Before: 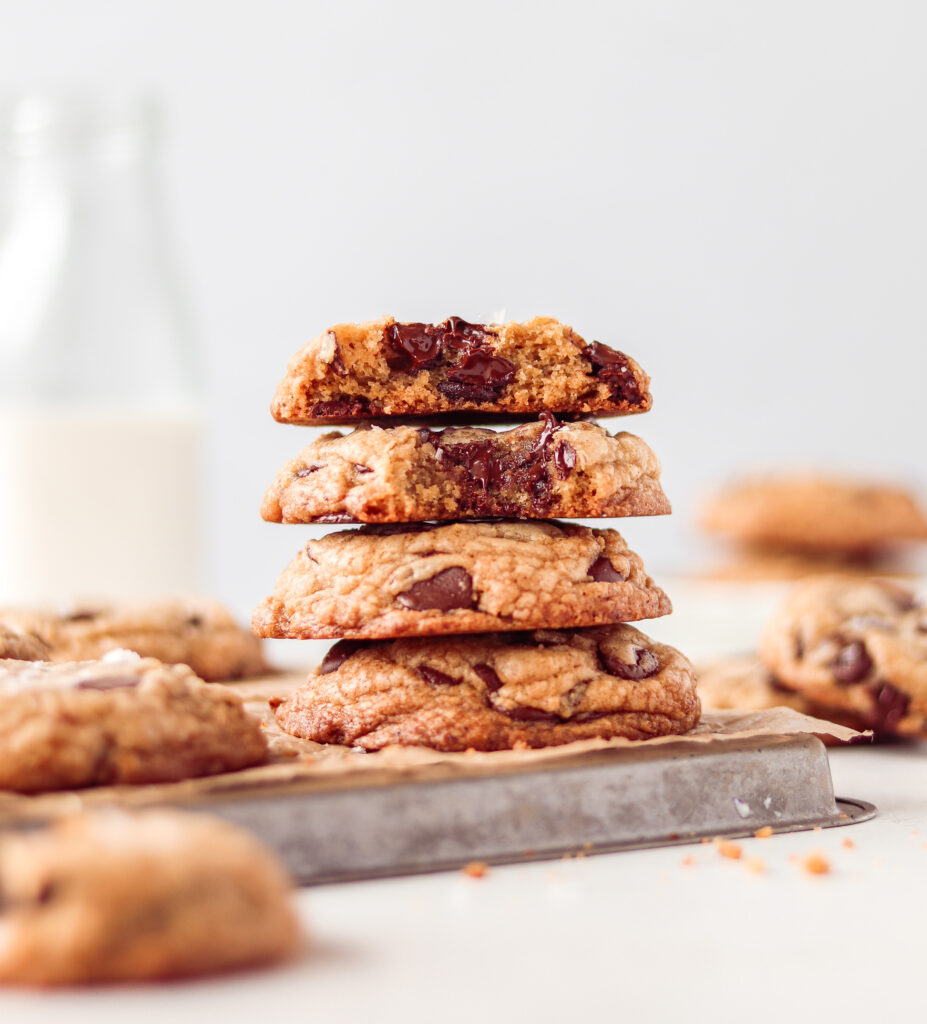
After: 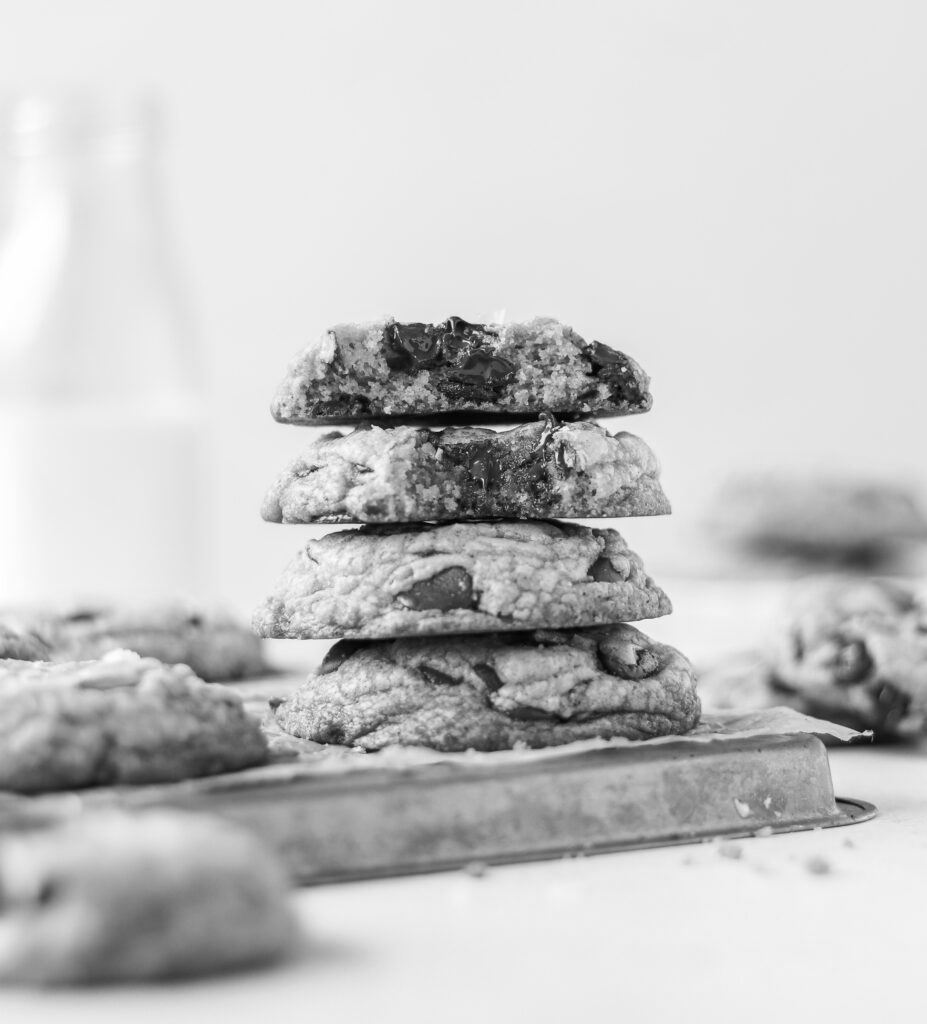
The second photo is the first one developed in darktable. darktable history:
monochrome: on, module defaults
white balance: red 0.98, blue 1.034
tone equalizer: on, module defaults
